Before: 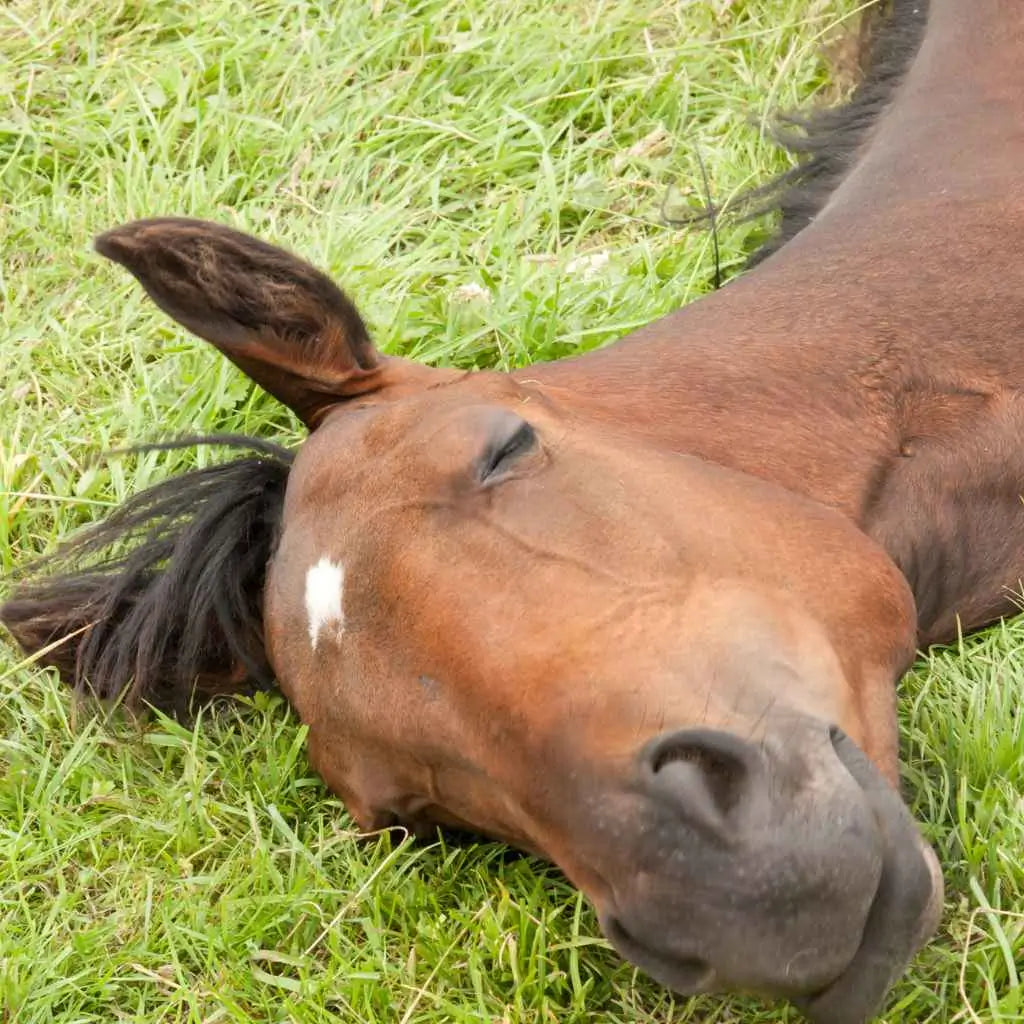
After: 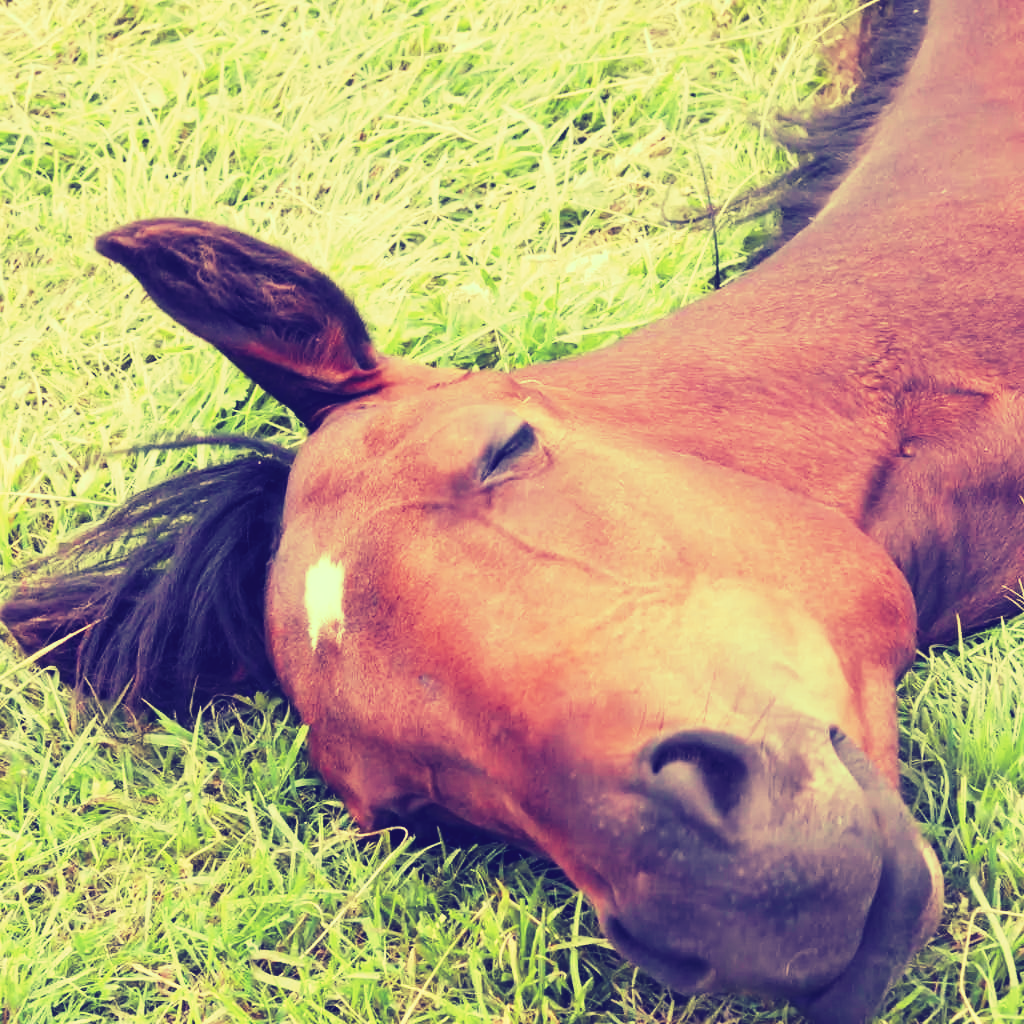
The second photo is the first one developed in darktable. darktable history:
tone curve: curves: ch0 [(0, 0) (0.003, 0.06) (0.011, 0.059) (0.025, 0.065) (0.044, 0.076) (0.069, 0.088) (0.1, 0.102) (0.136, 0.116) (0.177, 0.137) (0.224, 0.169) (0.277, 0.214) (0.335, 0.271) (0.399, 0.356) (0.468, 0.459) (0.543, 0.579) (0.623, 0.705) (0.709, 0.823) (0.801, 0.918) (0.898, 0.963) (1, 1)], preserve colors none
color look up table: target L [80.55, 79.04, 68.14, 71.91, 84.09, 83.59, 72.46, 67.28, 64.14, 59.67, 50.25, 34.65, 22.67, 14.73, 200.64, 96.01, 83.16, 81.95, 67.21, 71.62, 51.2, 50.34, 57.94, 57.8, 49.13, 47.72, 37, 38.11, 12.45, 5.68, 68.9, 72.44, 59.1, 54.68, 50.8, 53.74, 50.31, 44.94, 33.23, 27.41, 20.37, 19.85, 15.59, 95.37, 75.59, 73.85, 56.43, 54.85, 51.3], target a [-0.574, -8.497, -36.26, -49.79, -23.29, -25.39, -48.77, -43.84, 4.624, -17.69, -26.92, -0.912, 2.198, 25.2, 0, -46.59, -27.01, -3.488, 11.61, 5.564, 47.8, 45.2, 30.14, 28.9, 51.79, 42.42, 8.99, 43.23, 44.15, 42.95, 24.62, 8.808, 34.35, 56.15, 52.71, -9.33, 52.35, 30.11, 26.95, 39.57, 32.08, 48.03, 47.74, -38.7, -50.39, -40.27, -26.71, -4.744, -17.82], target b [37.45, 17.85, 4.88, 26.81, 47.94, 56.3, 24.66, 32.6, 29.33, 17.03, 12.74, -18.66, -24.76, -42.35, 0, 44.82, 54.36, 38.89, 16.56, 17.98, -7.257, 12.82, 10.89, 26.49, 13.36, 8.9, -2.96, -13.8, -43.74, -51.9, 3.874, 8.548, -8.892, -18.13, -19.89, -20.9, -6.394, -21.24, -52.96, -39.26, -47.37, -57.75, -50.45, 46.44, 15.38, 10.2, 3.599, -3.427, -9.338], num patches 49
